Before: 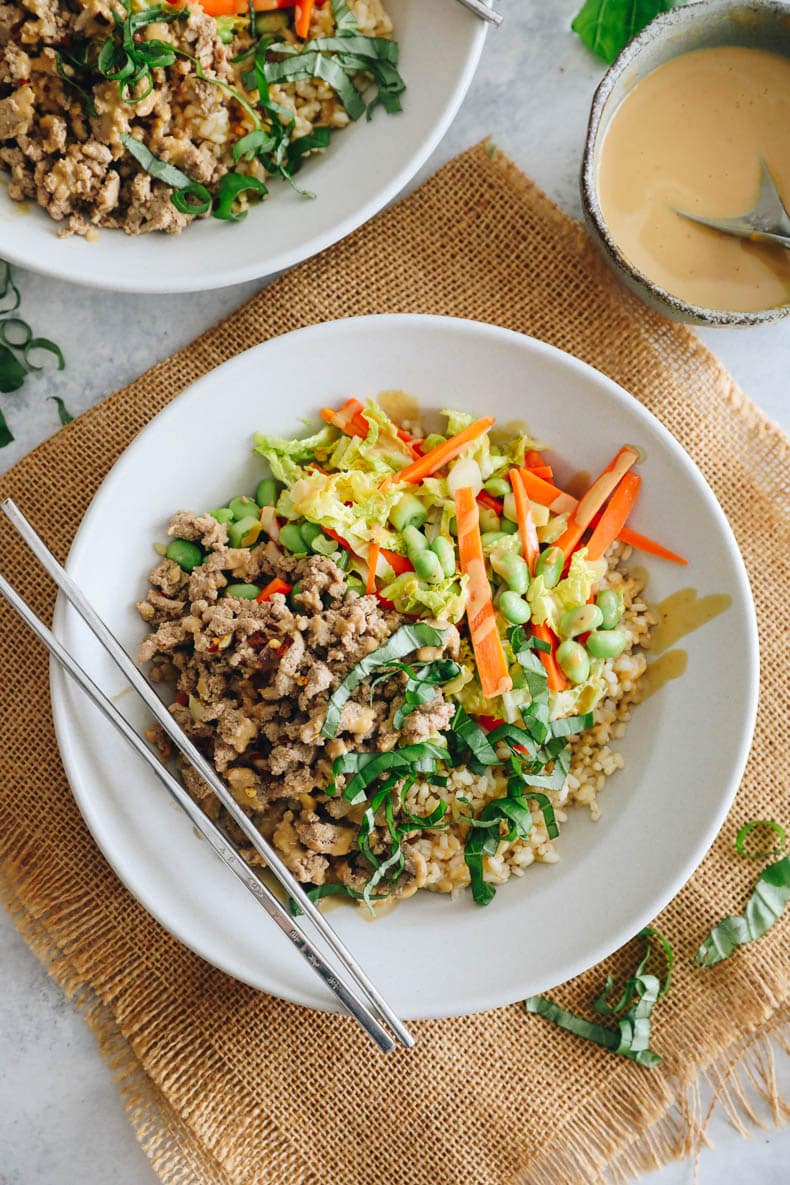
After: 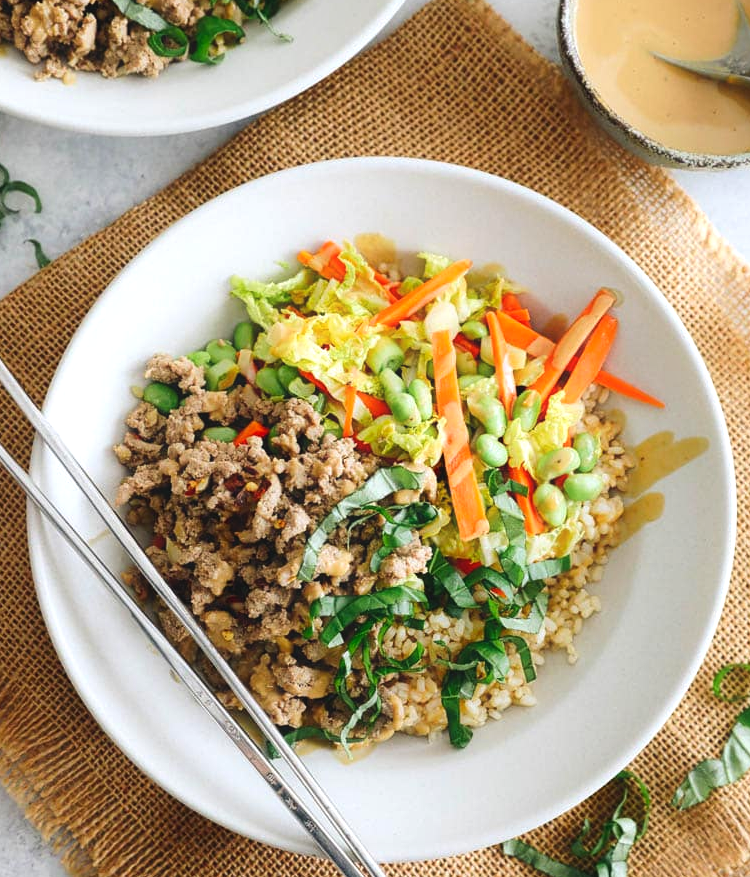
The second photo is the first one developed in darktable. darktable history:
tone equalizer: -8 EV -0.417 EV, -7 EV -0.389 EV, -6 EV -0.333 EV, -5 EV -0.222 EV, -3 EV 0.222 EV, -2 EV 0.333 EV, -1 EV 0.389 EV, +0 EV 0.417 EV, edges refinement/feathering 500, mask exposure compensation -1.57 EV, preserve details no
crop and rotate: left 2.991%, top 13.302%, right 1.981%, bottom 12.636%
contrast equalizer: y [[0.5, 0.496, 0.435, 0.435, 0.496, 0.5], [0.5 ×6], [0.5 ×6], [0 ×6], [0 ×6]]
